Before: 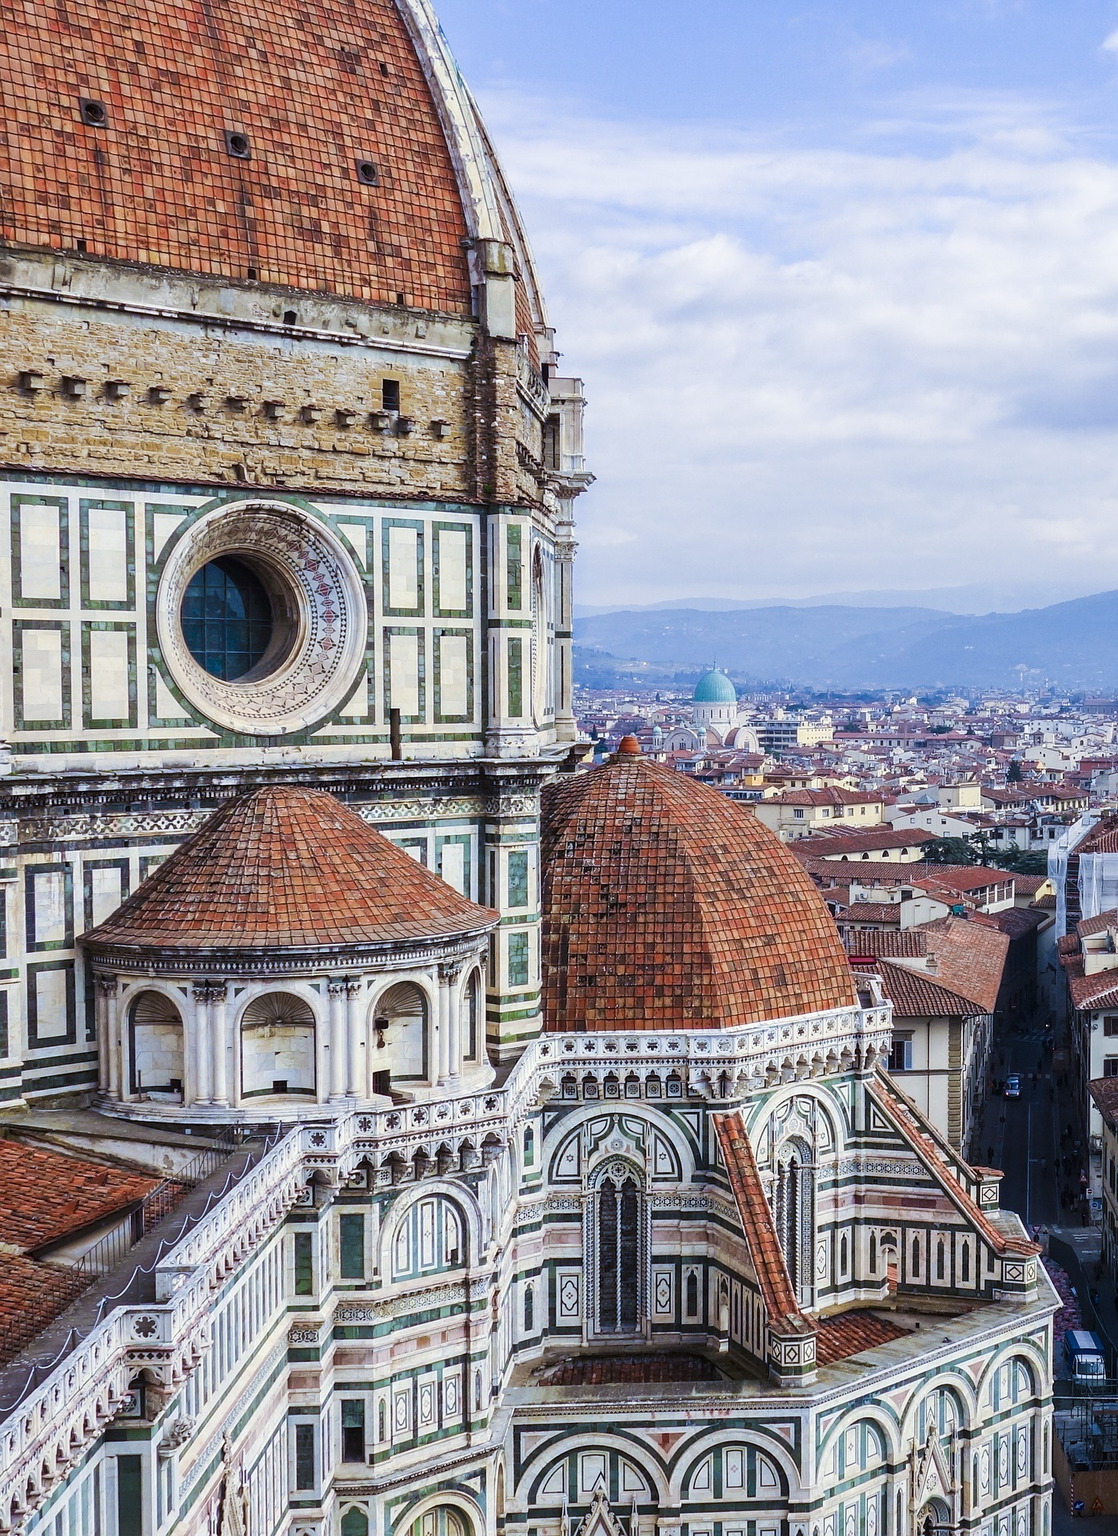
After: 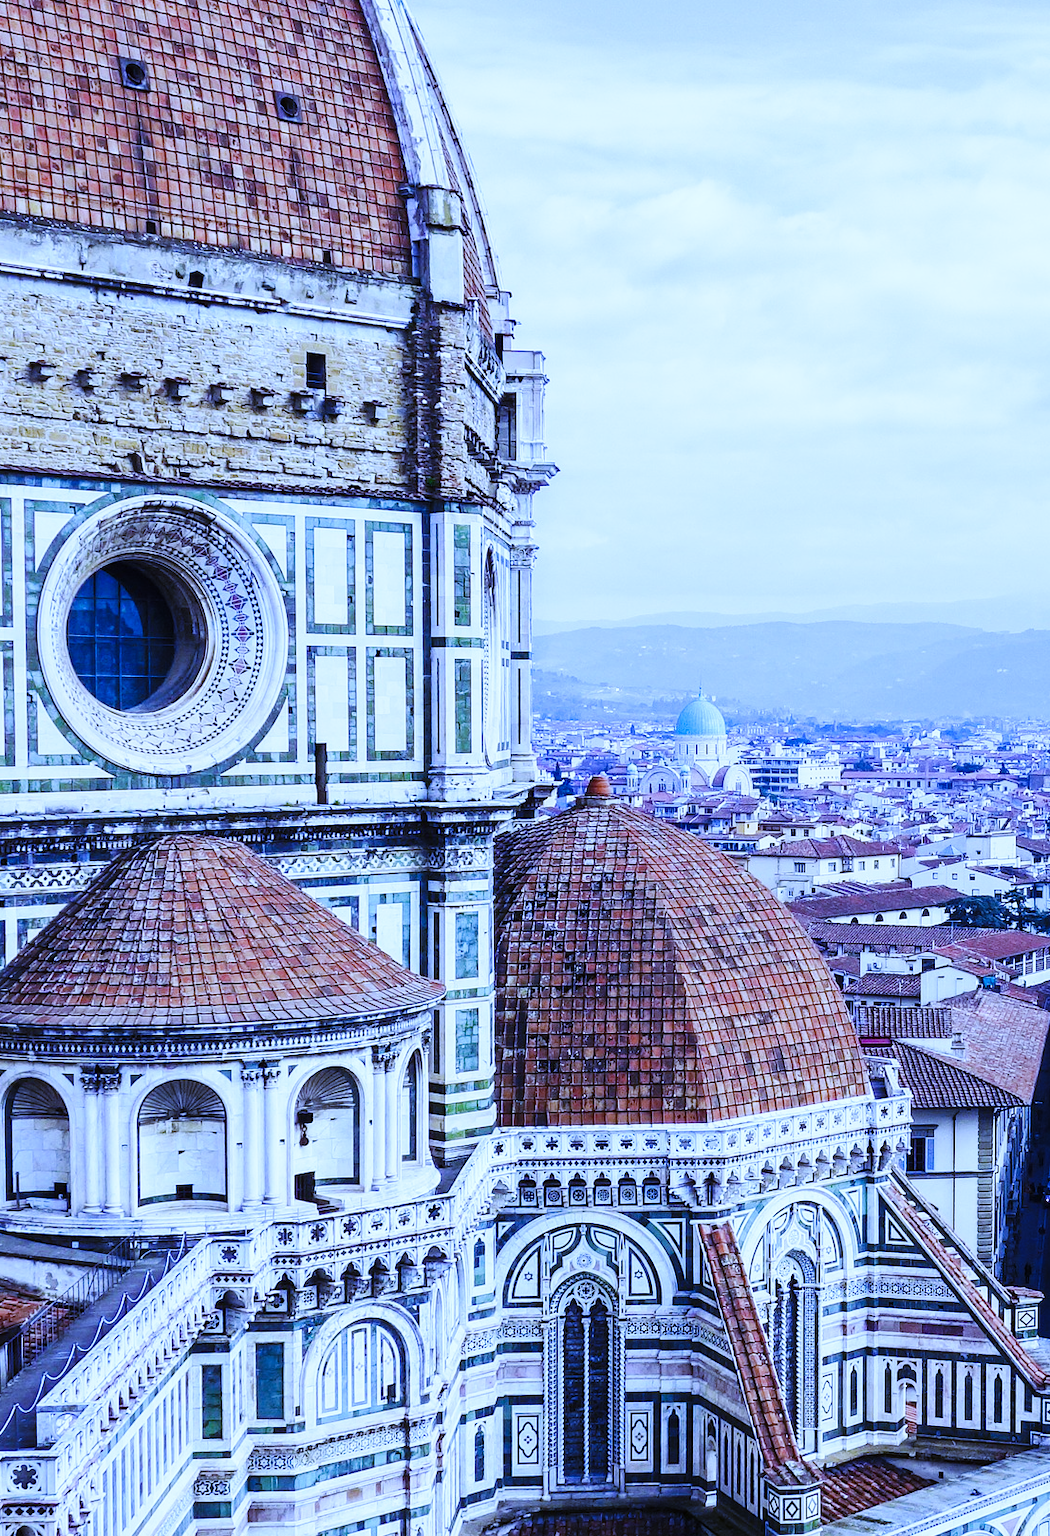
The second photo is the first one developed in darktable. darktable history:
crop: left 11.225%, top 5.381%, right 9.565%, bottom 10.314%
base curve: curves: ch0 [(0, 0) (0.032, 0.025) (0.121, 0.166) (0.206, 0.329) (0.605, 0.79) (1, 1)], preserve colors none
white balance: red 0.766, blue 1.537
